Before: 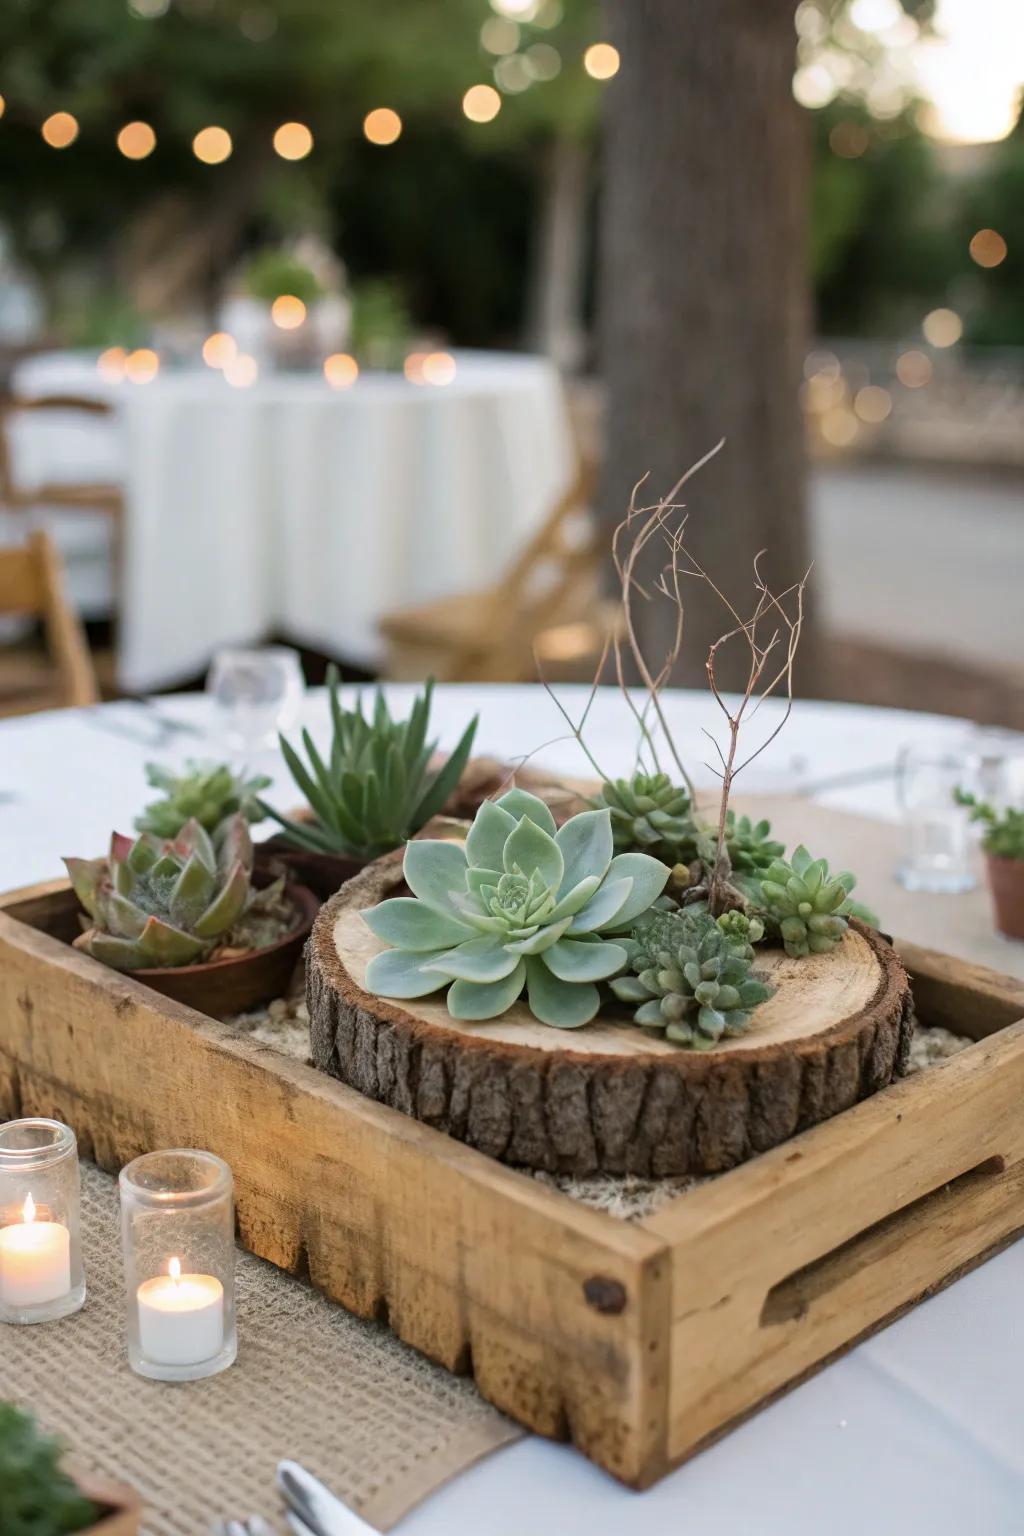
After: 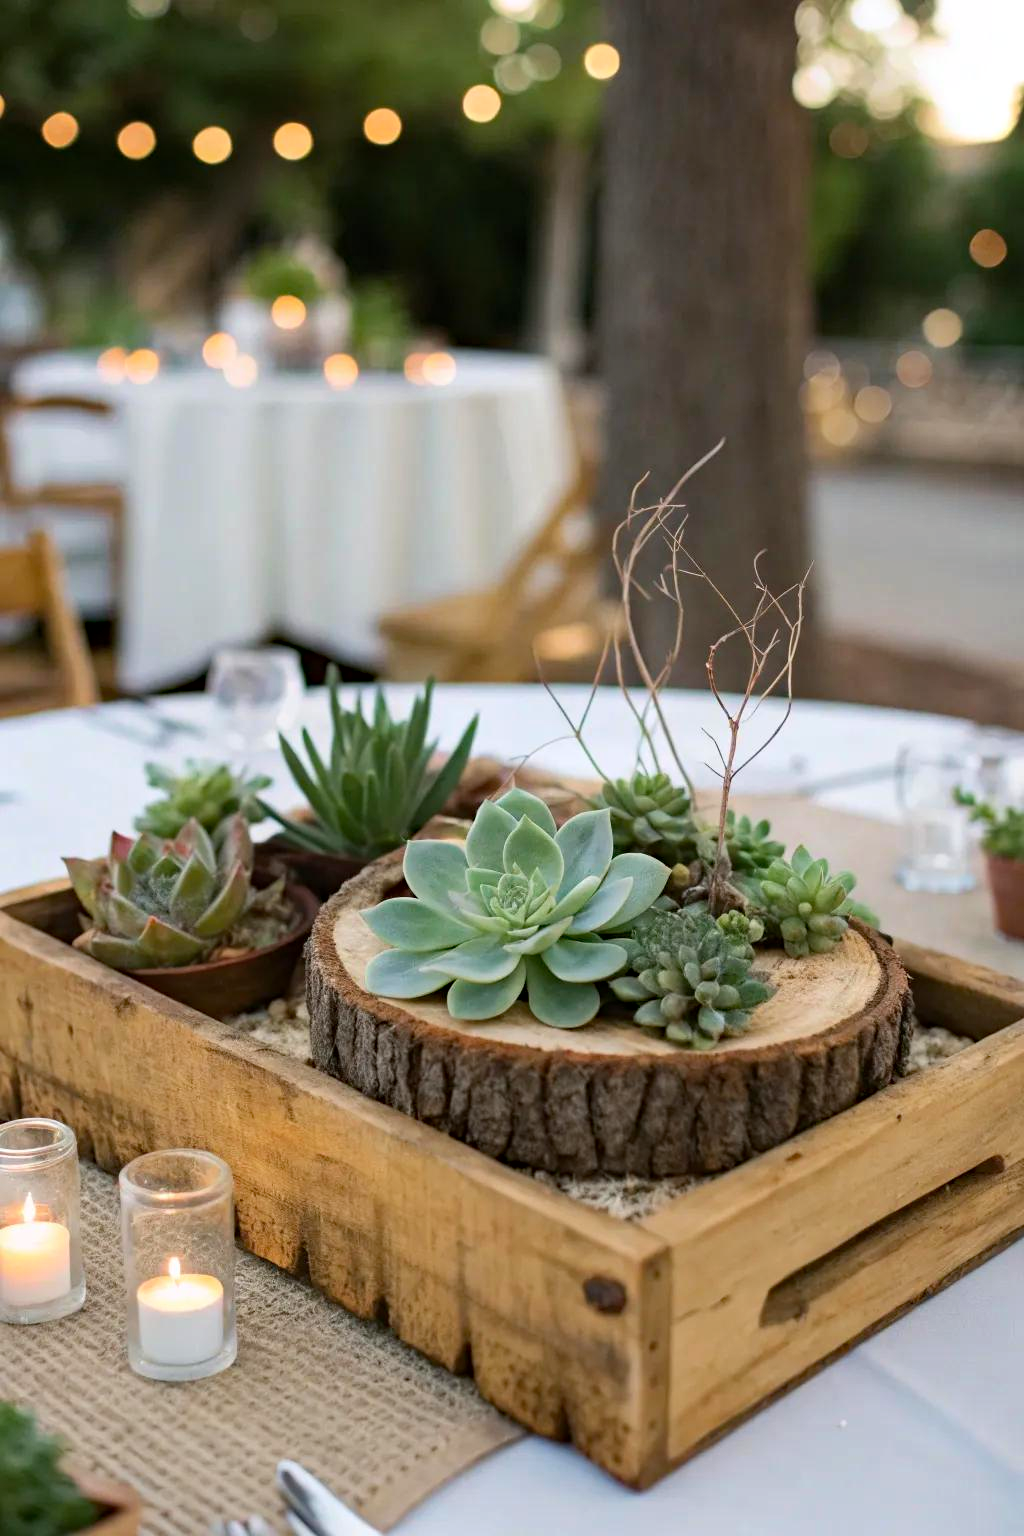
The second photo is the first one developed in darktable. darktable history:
haze removal: strength 0.25, distance 0.25, compatibility mode true, adaptive false
contrast brightness saturation: contrast 0.1, brightness 0.03, saturation 0.09
